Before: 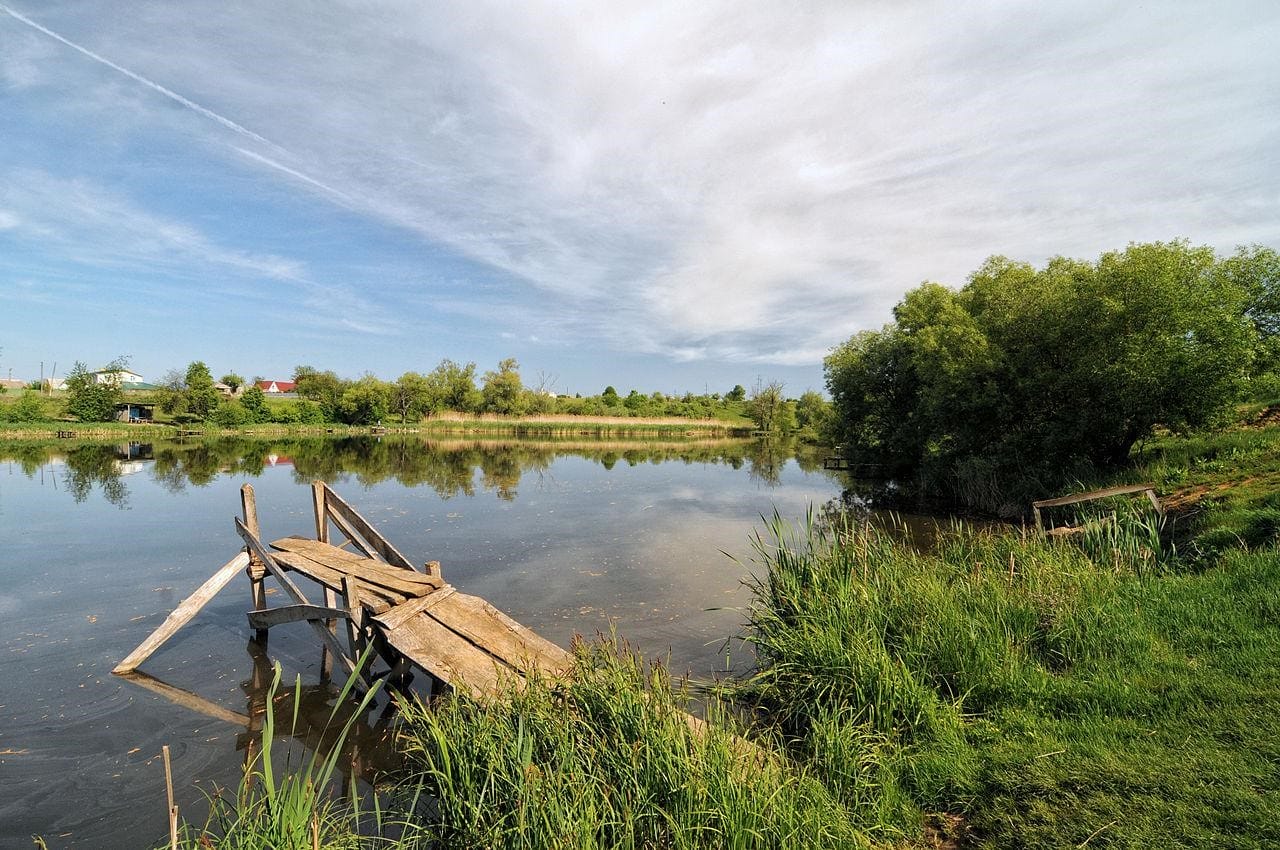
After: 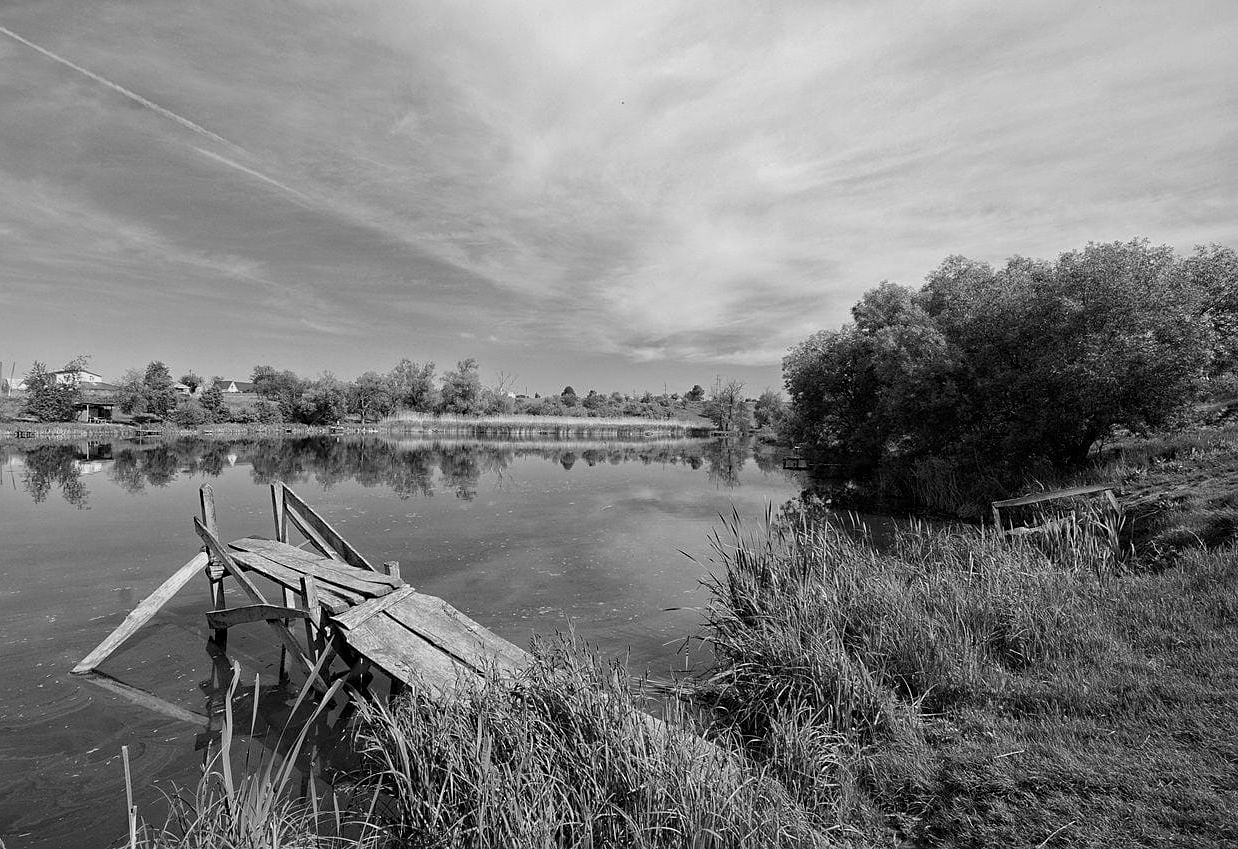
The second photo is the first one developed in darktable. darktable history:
monochrome: a 26.22, b 42.67, size 0.8
haze removal: compatibility mode true, adaptive false
sharpen: amount 0.2
crop and rotate: left 3.238%
